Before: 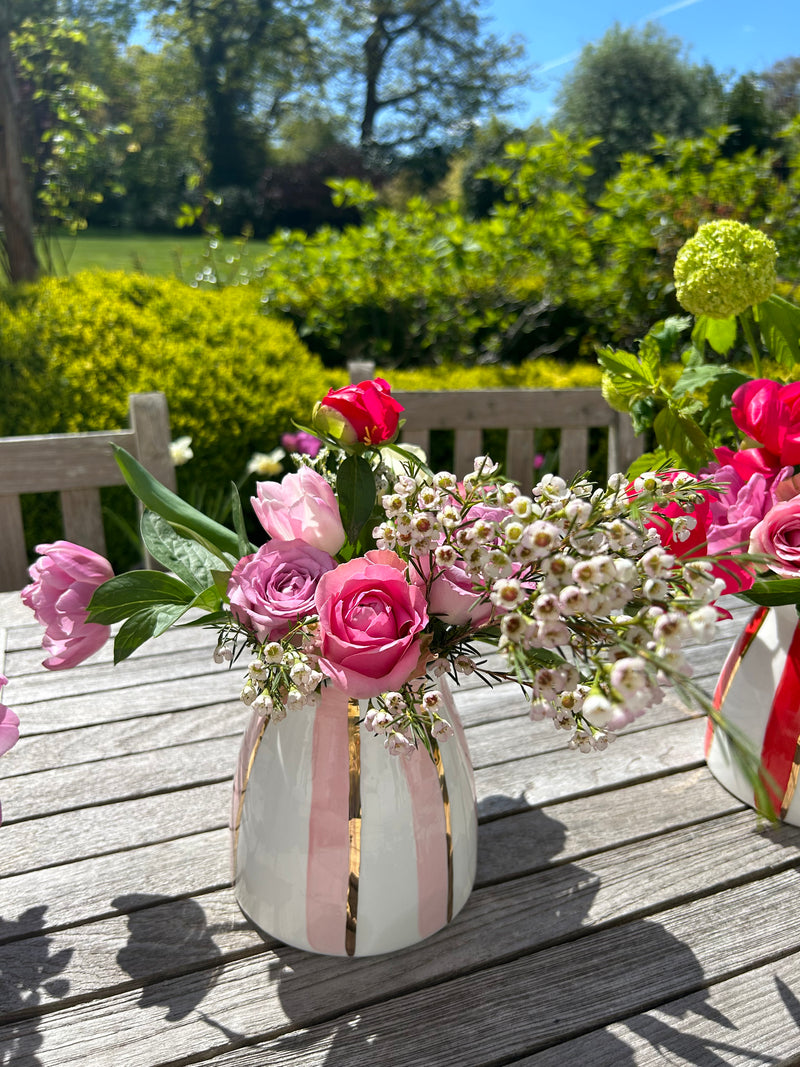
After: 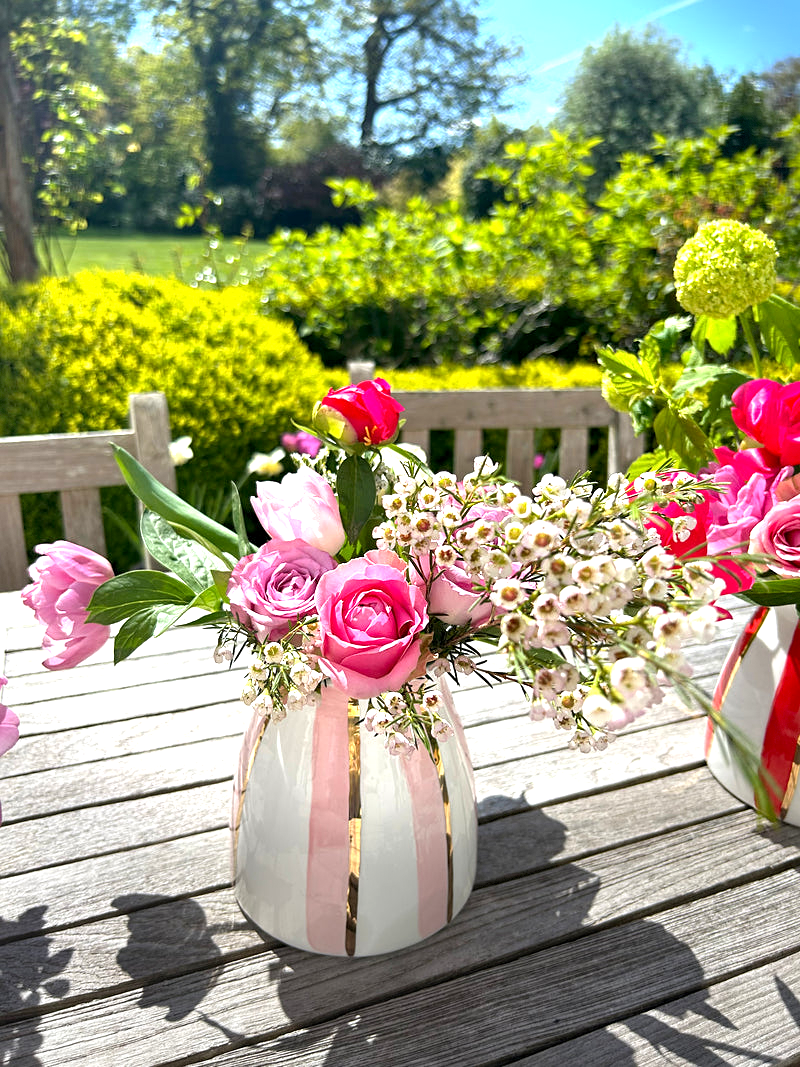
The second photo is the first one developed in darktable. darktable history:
rotate and perspective: crop left 0, crop top 0
sharpen: amount 0.2
exposure: black level correction 0.001, exposure 1.116 EV, compensate highlight preservation false
vignetting: fall-off start 68.33%, fall-off radius 30%, saturation 0.042, center (-0.066, -0.311), width/height ratio 0.992, shape 0.85, dithering 8-bit output
